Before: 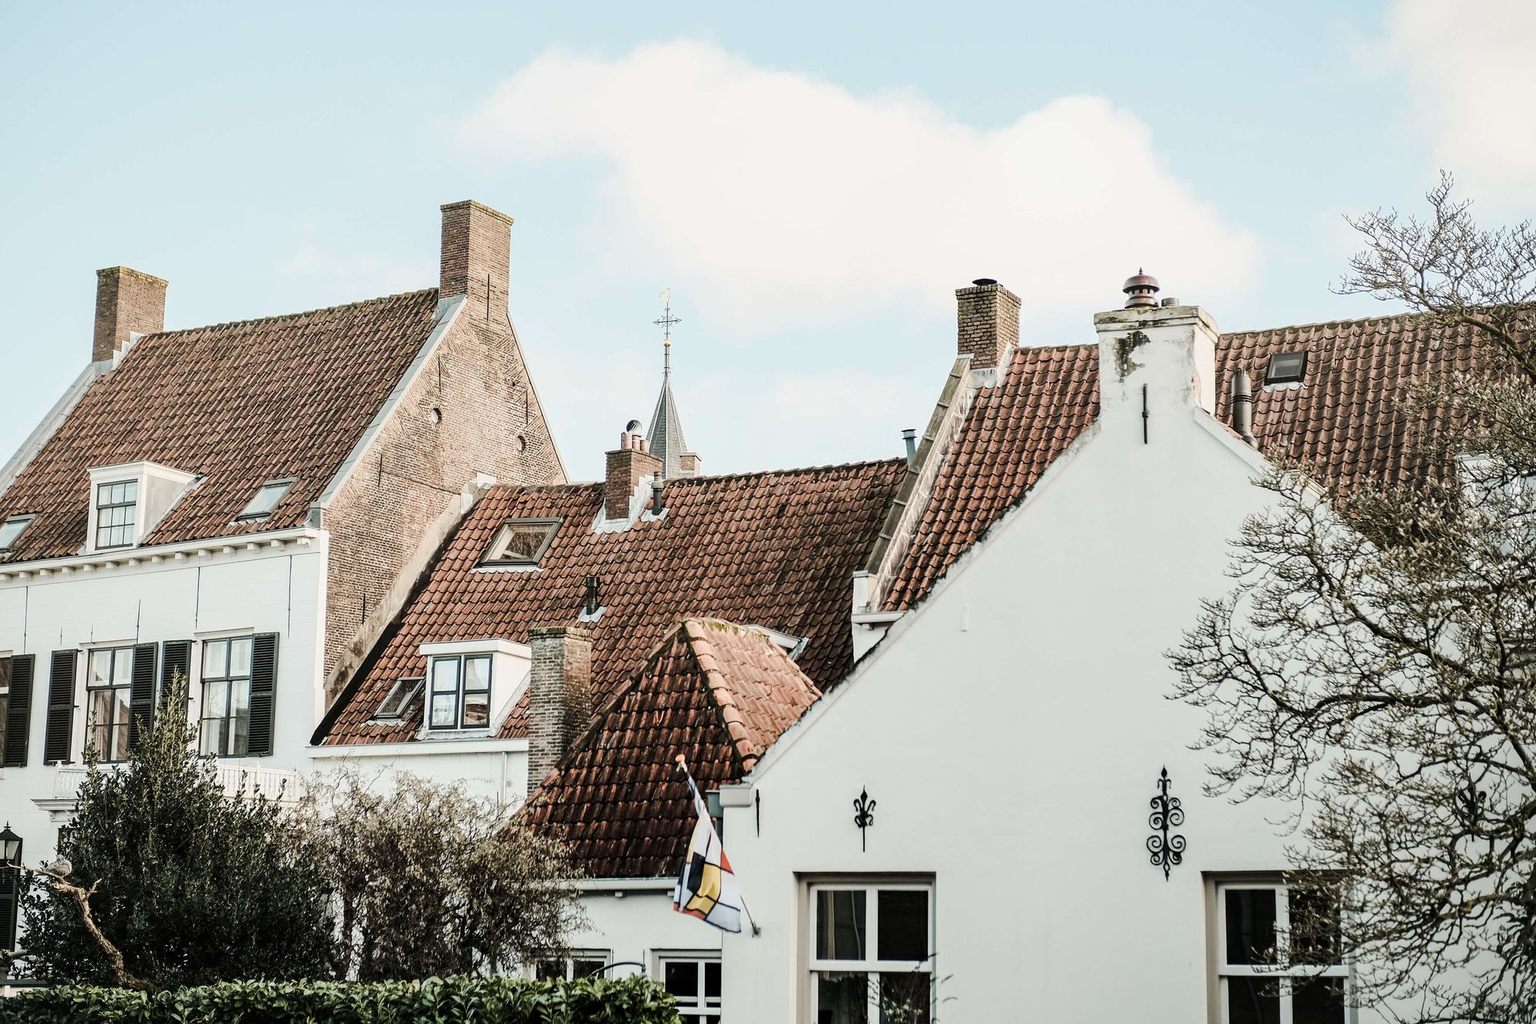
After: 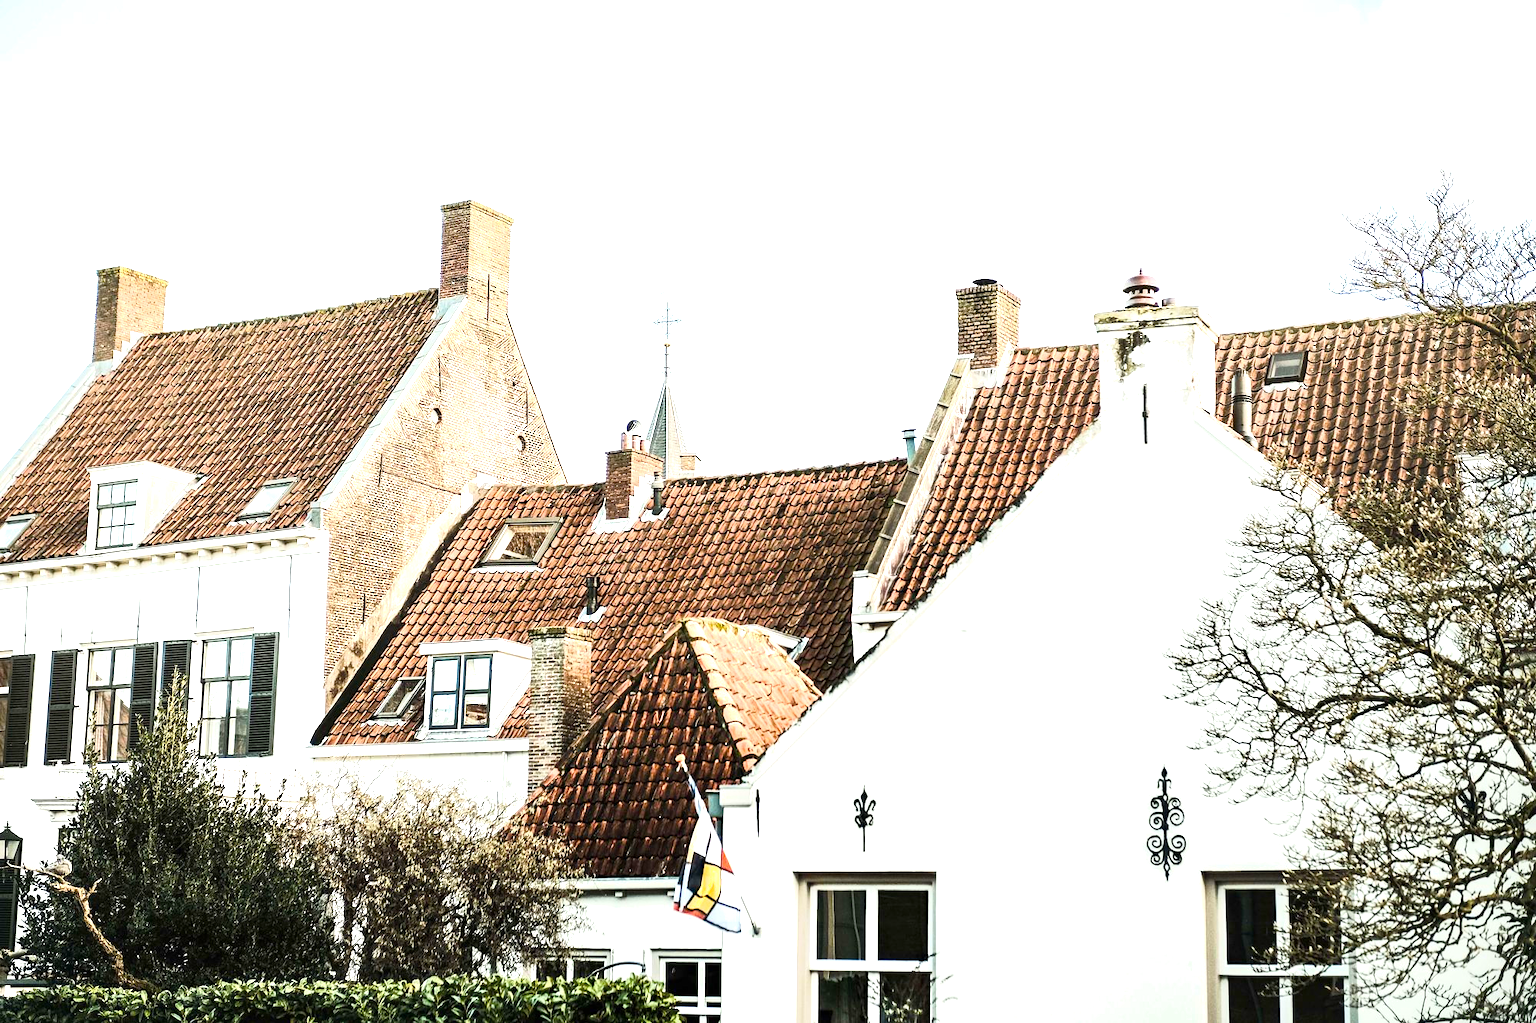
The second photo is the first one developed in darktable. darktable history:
exposure: black level correction 0, exposure 0.898 EV, compensate highlight preservation false
color balance rgb: perceptual saturation grading › global saturation 7.367%, perceptual saturation grading › shadows 5.215%, global vibrance 45.481%
shadows and highlights: shadows -0.921, highlights 41.68
